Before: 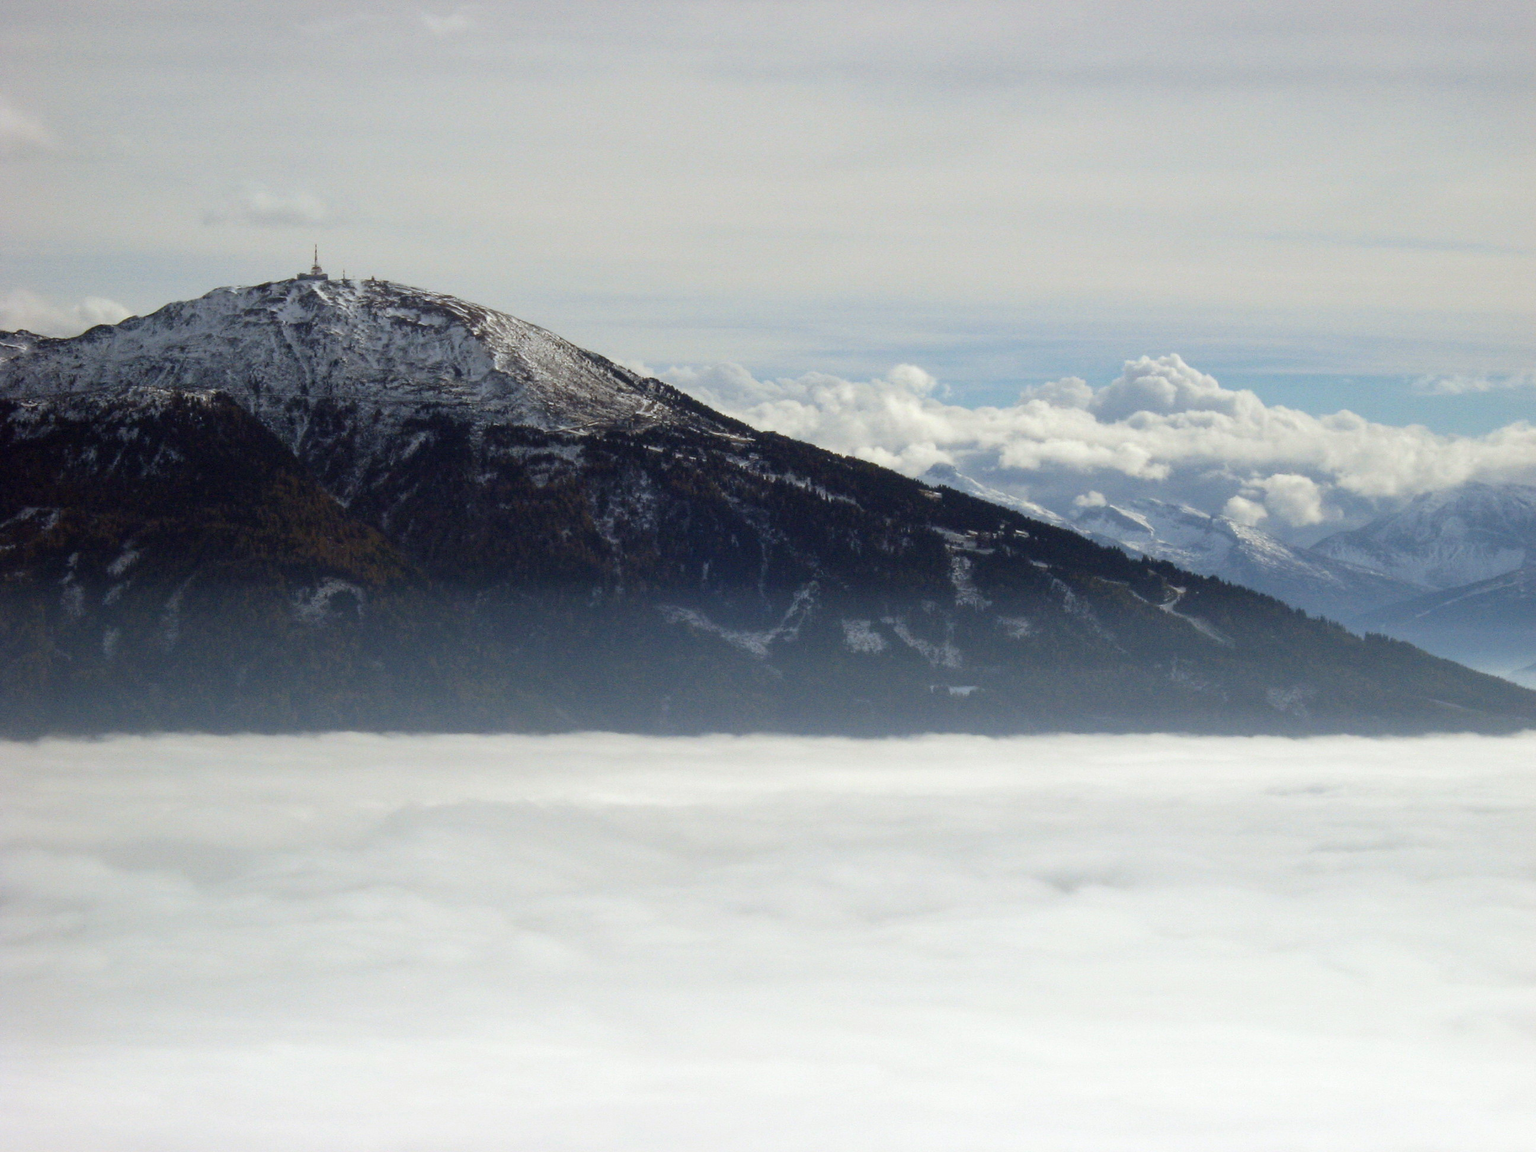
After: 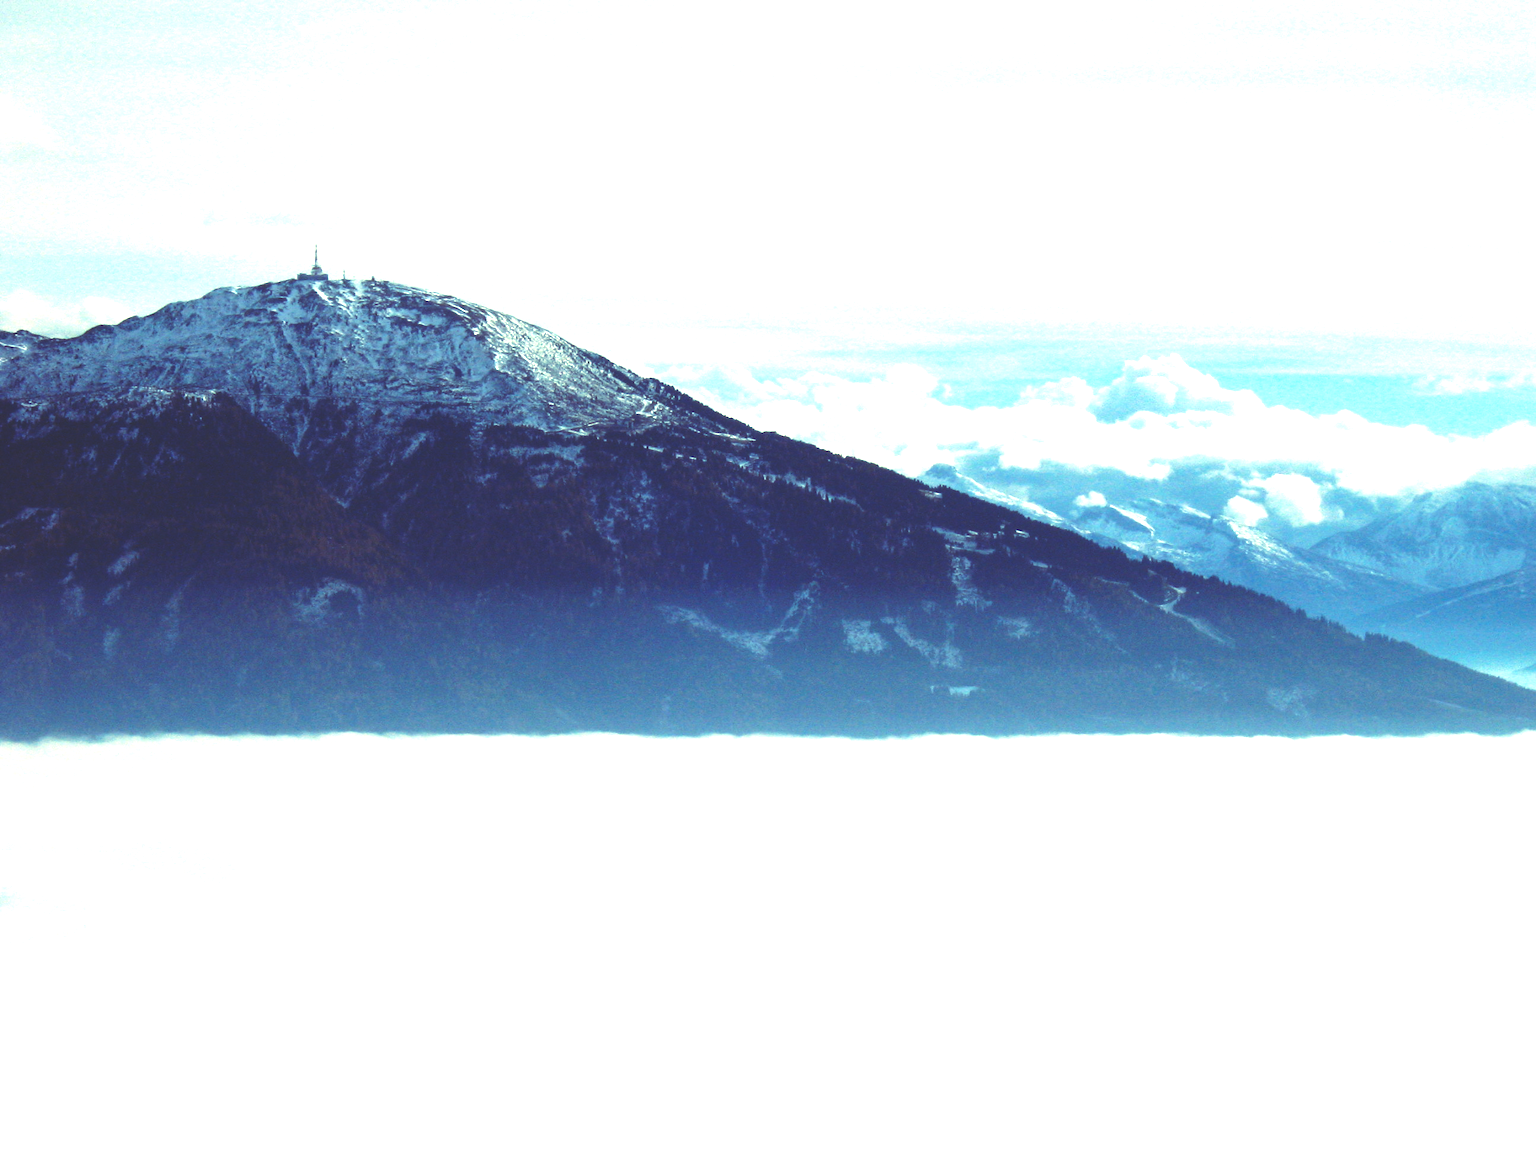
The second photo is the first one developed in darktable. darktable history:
rgb curve: curves: ch0 [(0, 0.186) (0.314, 0.284) (0.576, 0.466) (0.805, 0.691) (0.936, 0.886)]; ch1 [(0, 0.186) (0.314, 0.284) (0.581, 0.534) (0.771, 0.746) (0.936, 0.958)]; ch2 [(0, 0.216) (0.275, 0.39) (1, 1)], mode RGB, independent channels, compensate middle gray true, preserve colors none
exposure: black level correction 0, exposure 1.2 EV, compensate exposure bias true, compensate highlight preservation false
